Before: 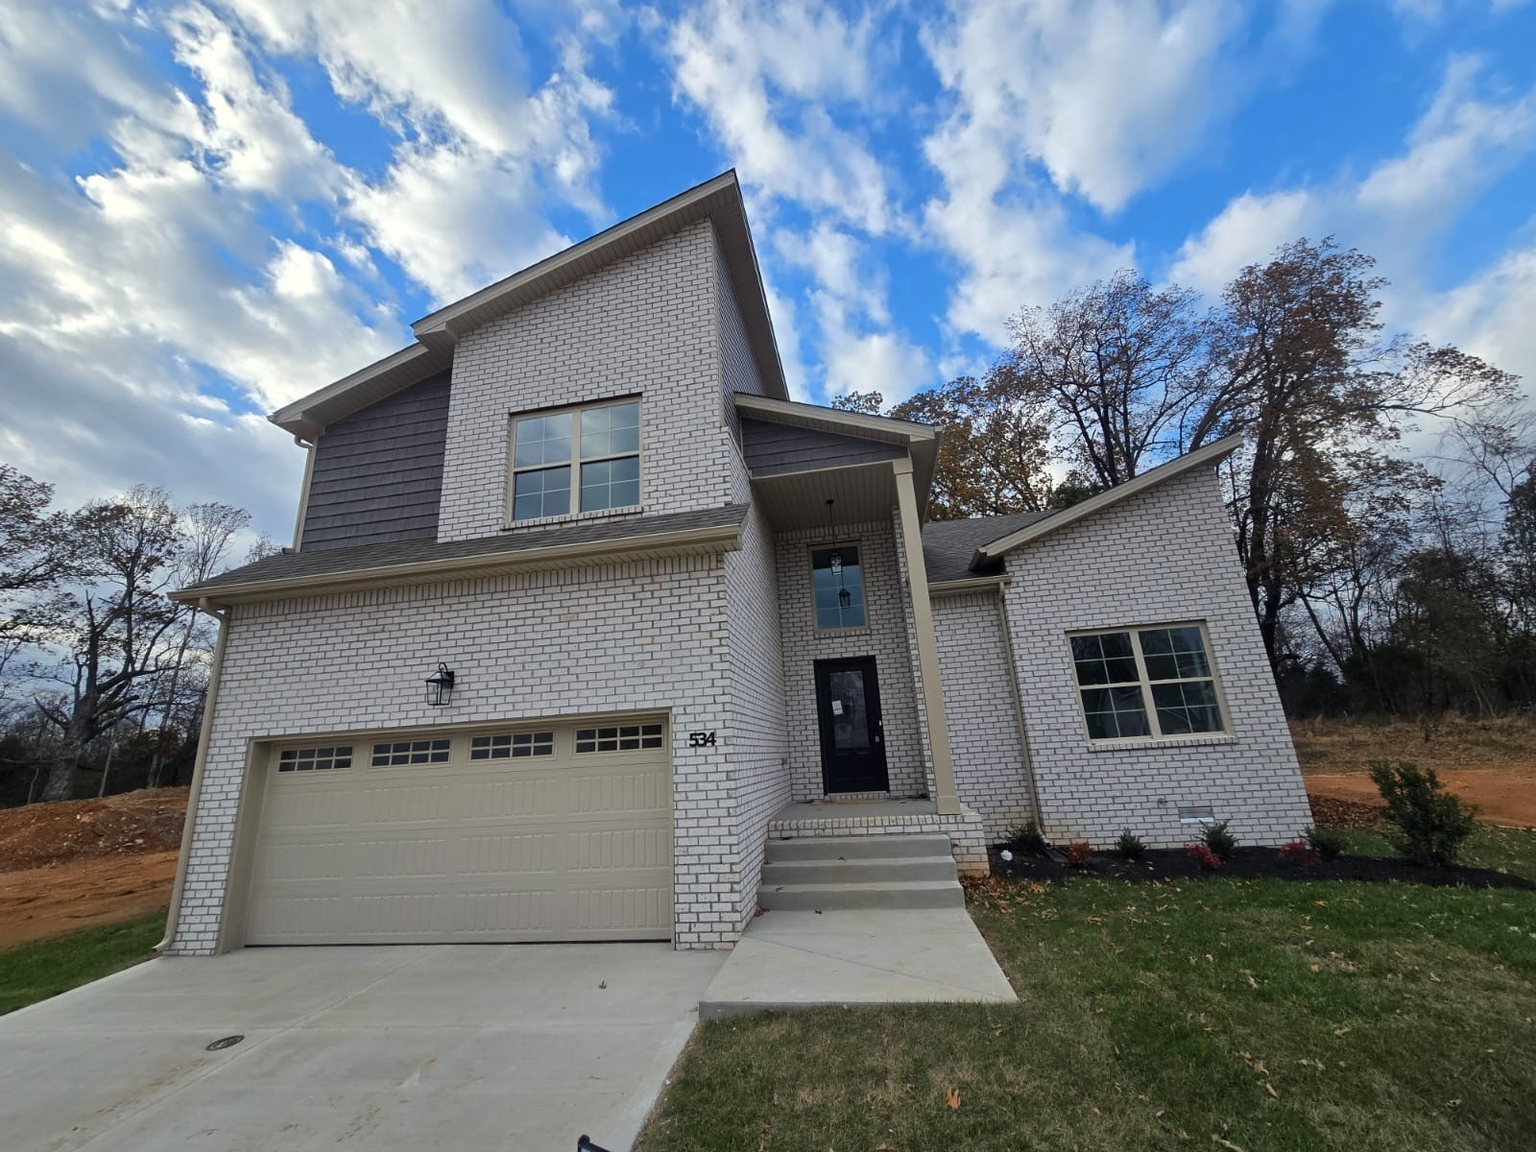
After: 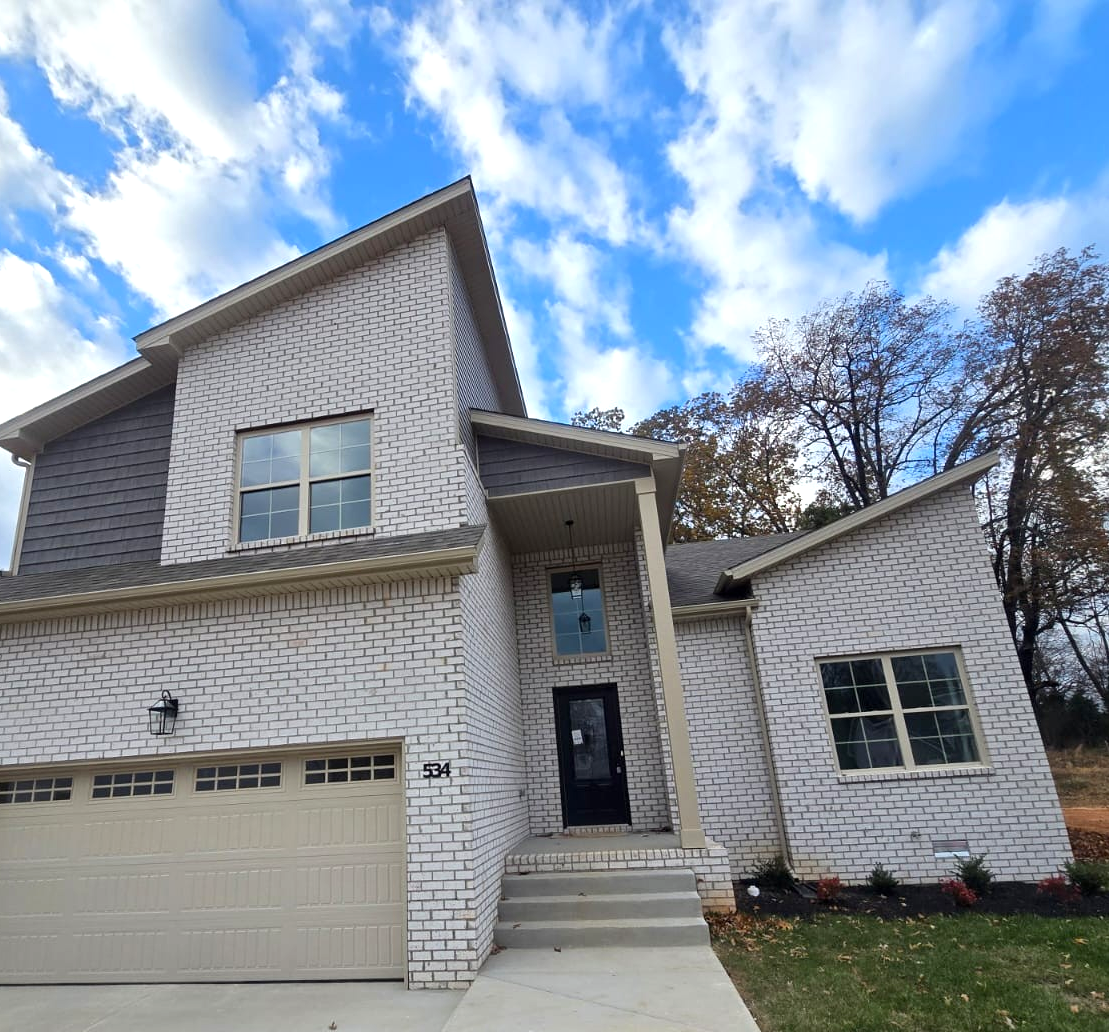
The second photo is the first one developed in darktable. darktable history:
crop: left 18.479%, right 12.2%, bottom 13.971%
exposure: black level correction 0.001, exposure 0.5 EV, compensate exposure bias true, compensate highlight preservation false
